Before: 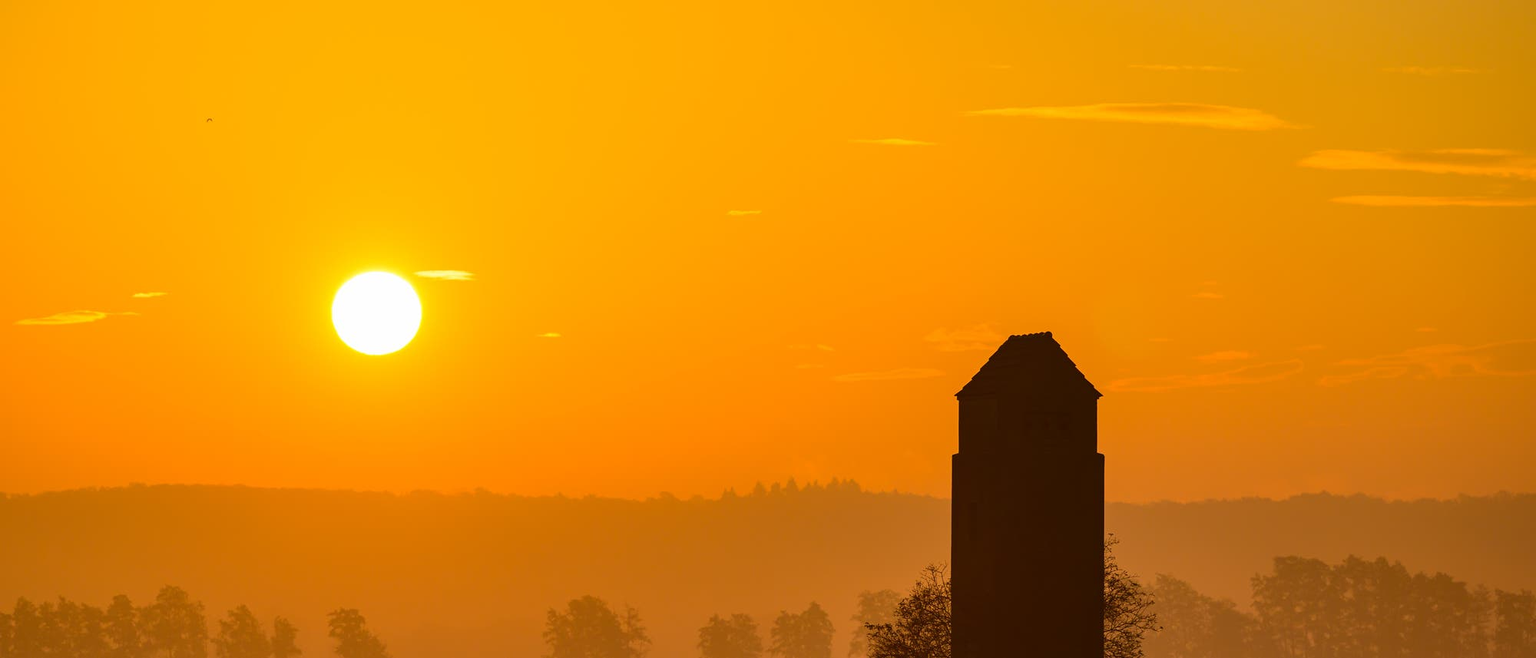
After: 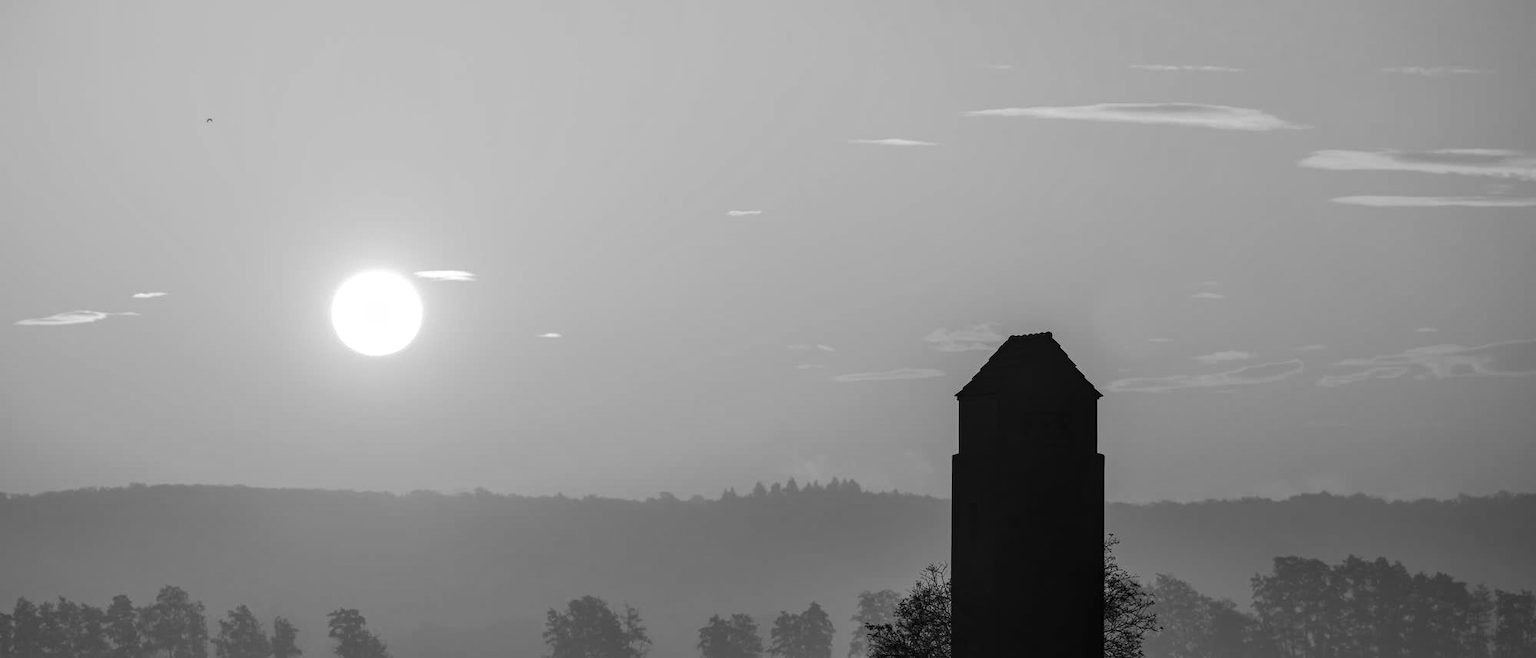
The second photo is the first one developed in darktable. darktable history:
contrast brightness saturation: contrast 0.12, brightness -0.12, saturation 0.2
monochrome: a 30.25, b 92.03
local contrast: on, module defaults
